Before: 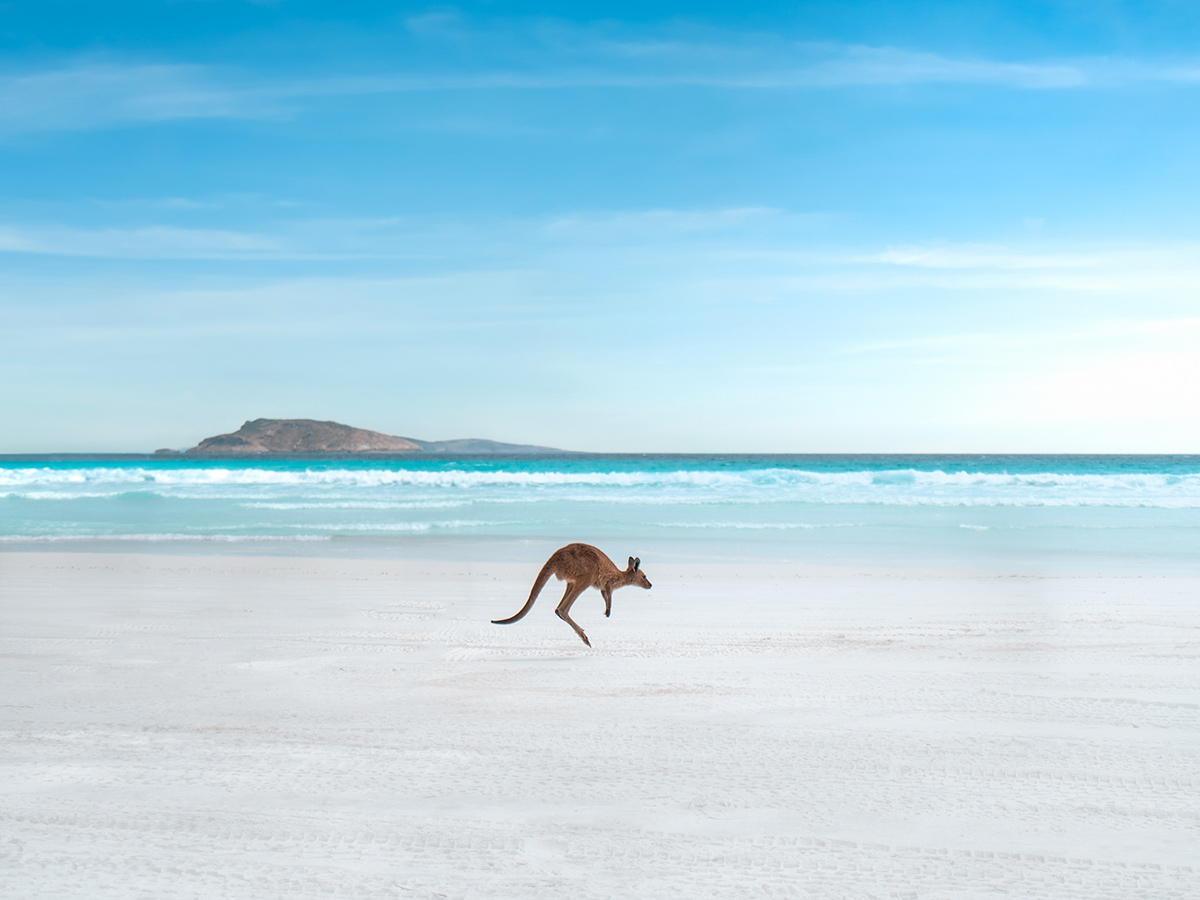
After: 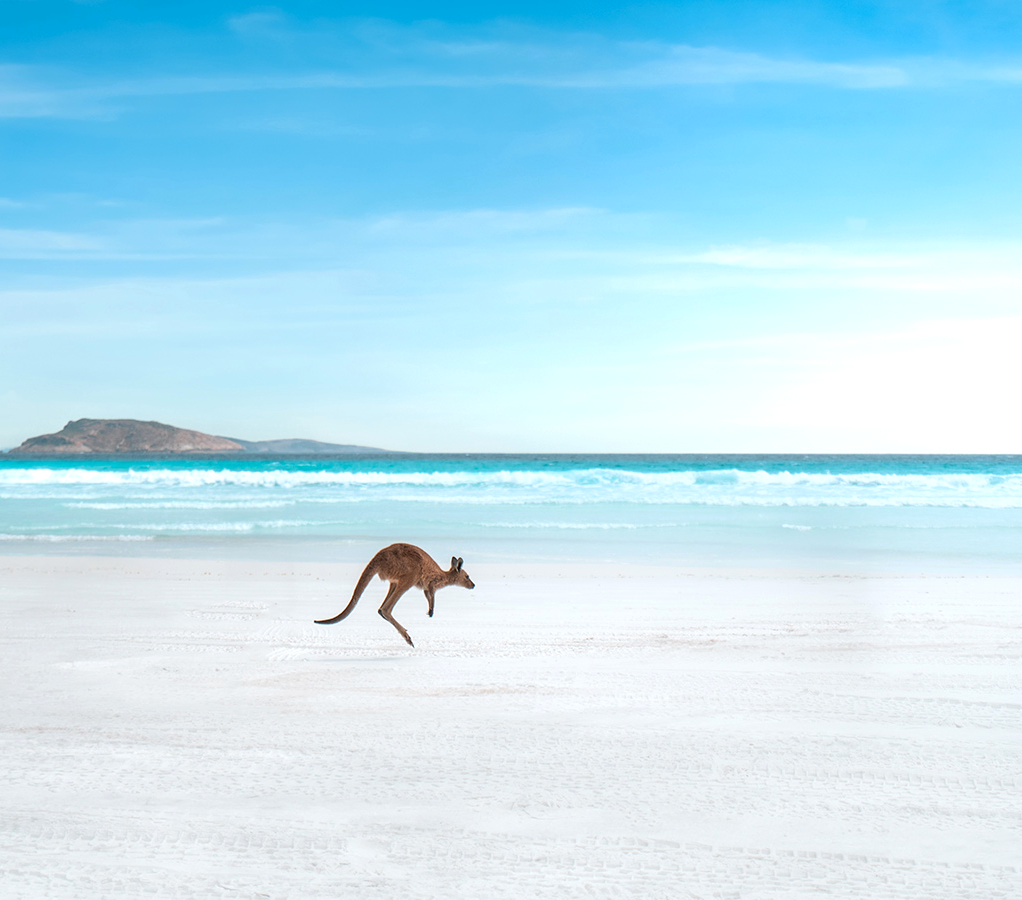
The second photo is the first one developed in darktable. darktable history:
levels: levels [0, 0.476, 0.951]
exposure: compensate exposure bias true, compensate highlight preservation false
crop and rotate: left 14.774%
tone equalizer: on, module defaults
